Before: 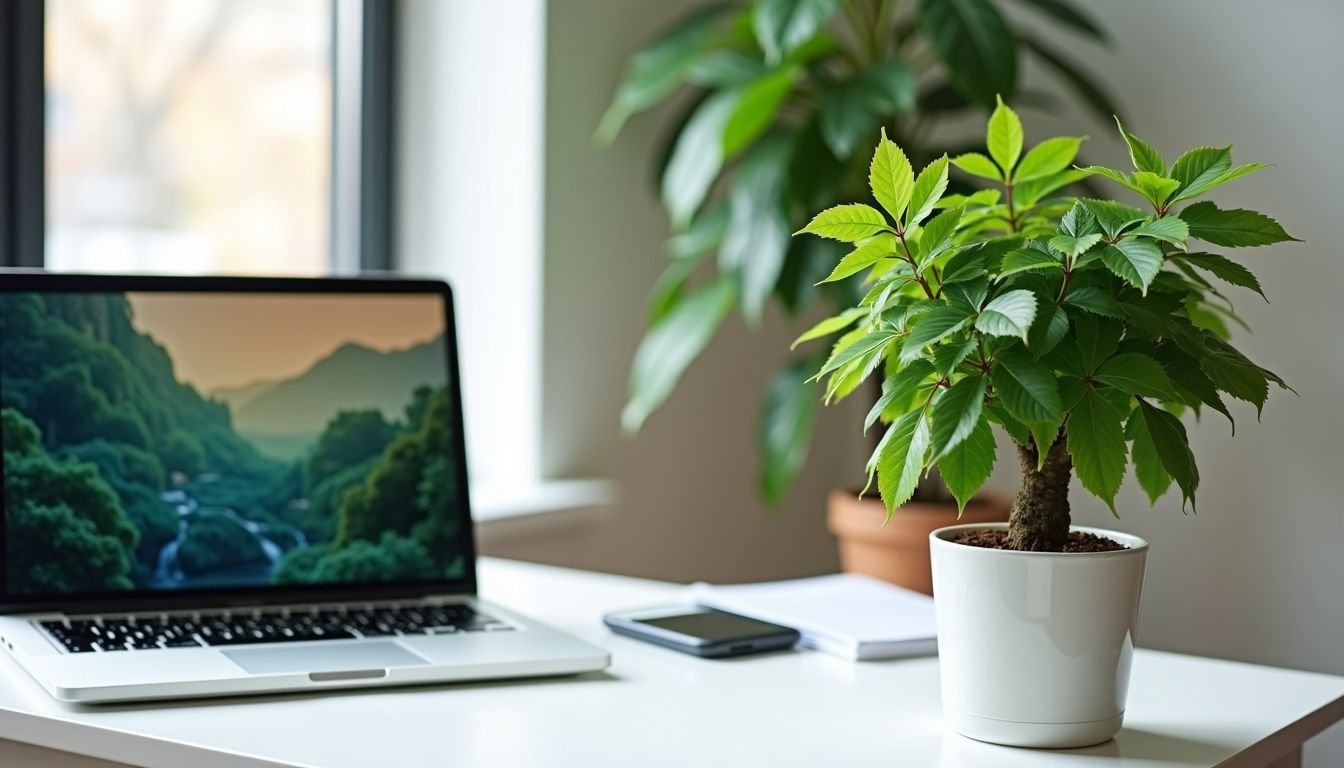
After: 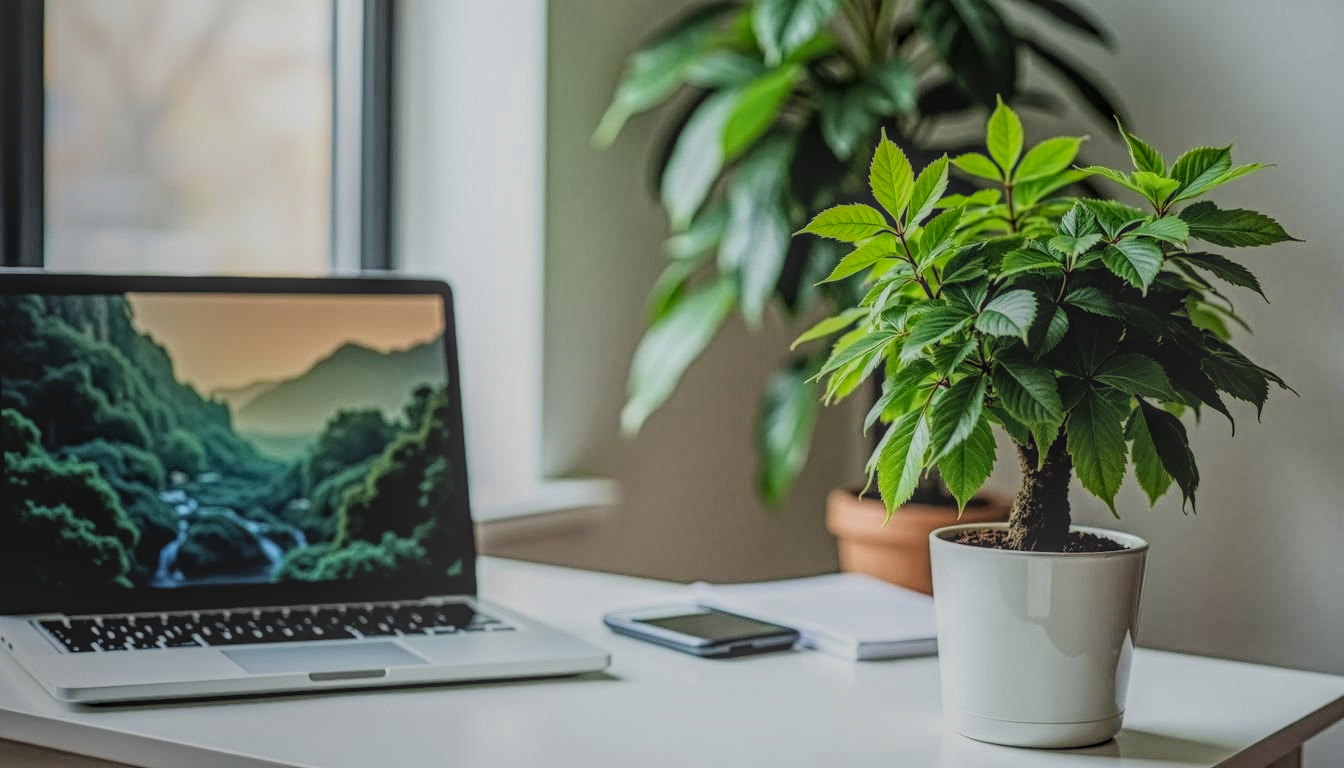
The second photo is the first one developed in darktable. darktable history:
local contrast: highlights 20%, shadows 30%, detail 200%, midtone range 0.2
tone equalizer: -8 EV -0.55 EV
filmic rgb: black relative exposure -5 EV, hardness 2.88, contrast 1.4
